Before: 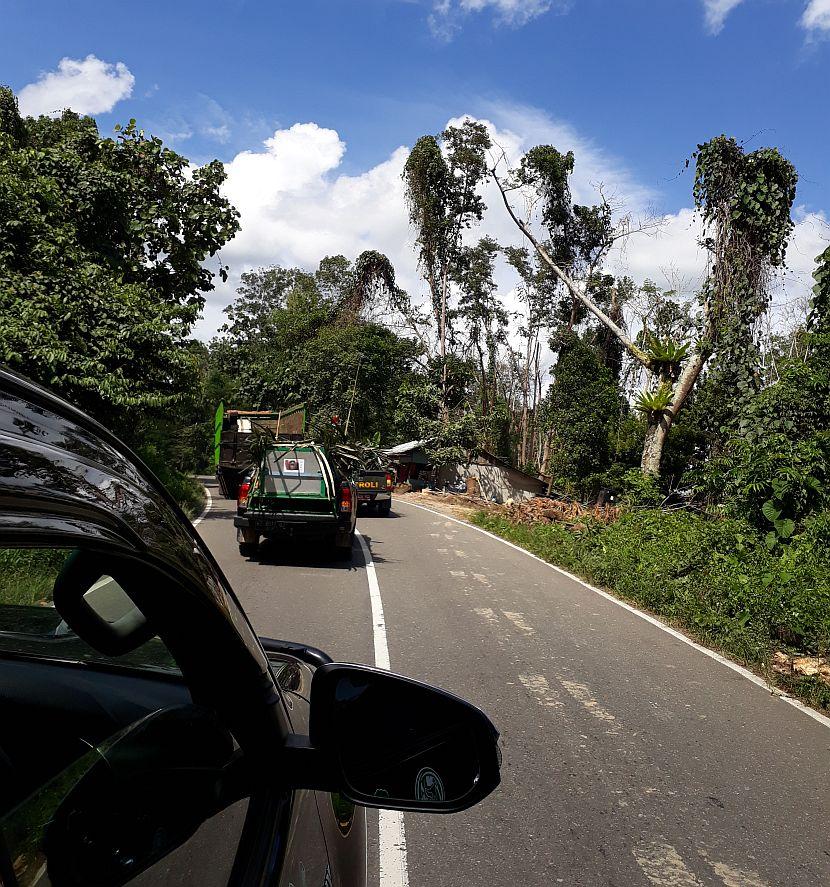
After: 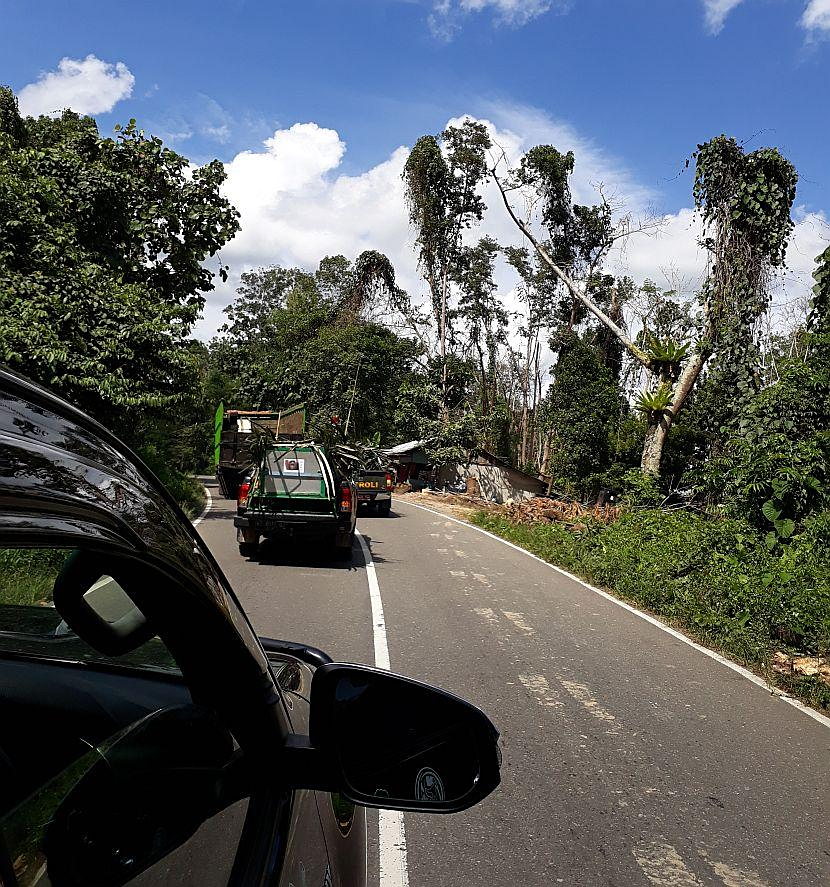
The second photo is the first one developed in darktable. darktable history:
white balance: emerald 1
sharpen: amount 0.2
